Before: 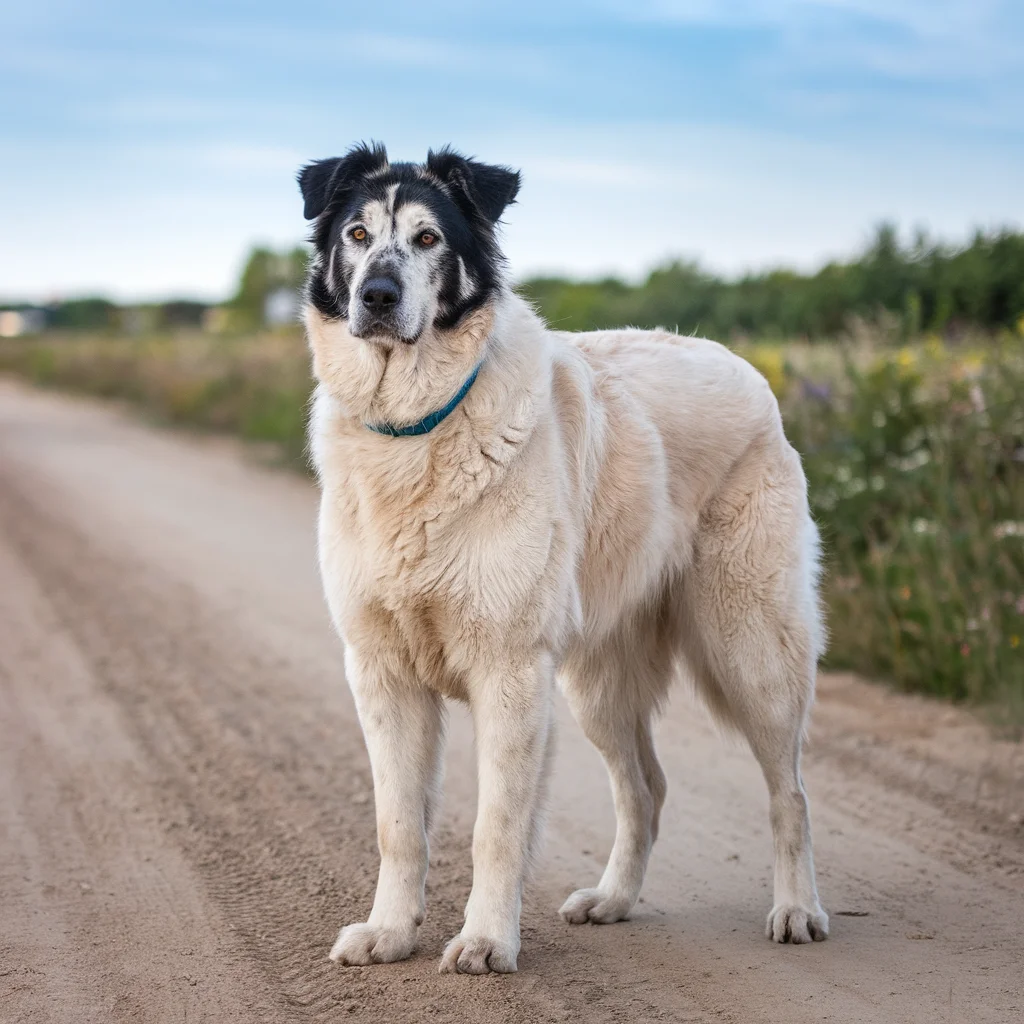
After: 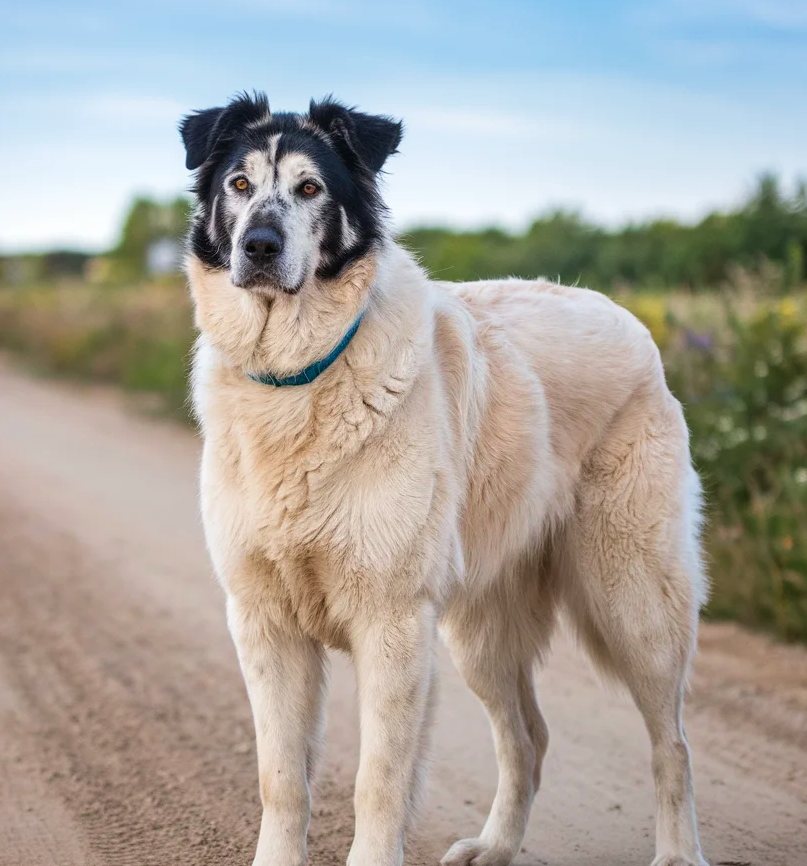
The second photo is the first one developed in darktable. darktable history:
velvia: on, module defaults
crop: left 11.534%, top 4.923%, right 9.595%, bottom 10.468%
